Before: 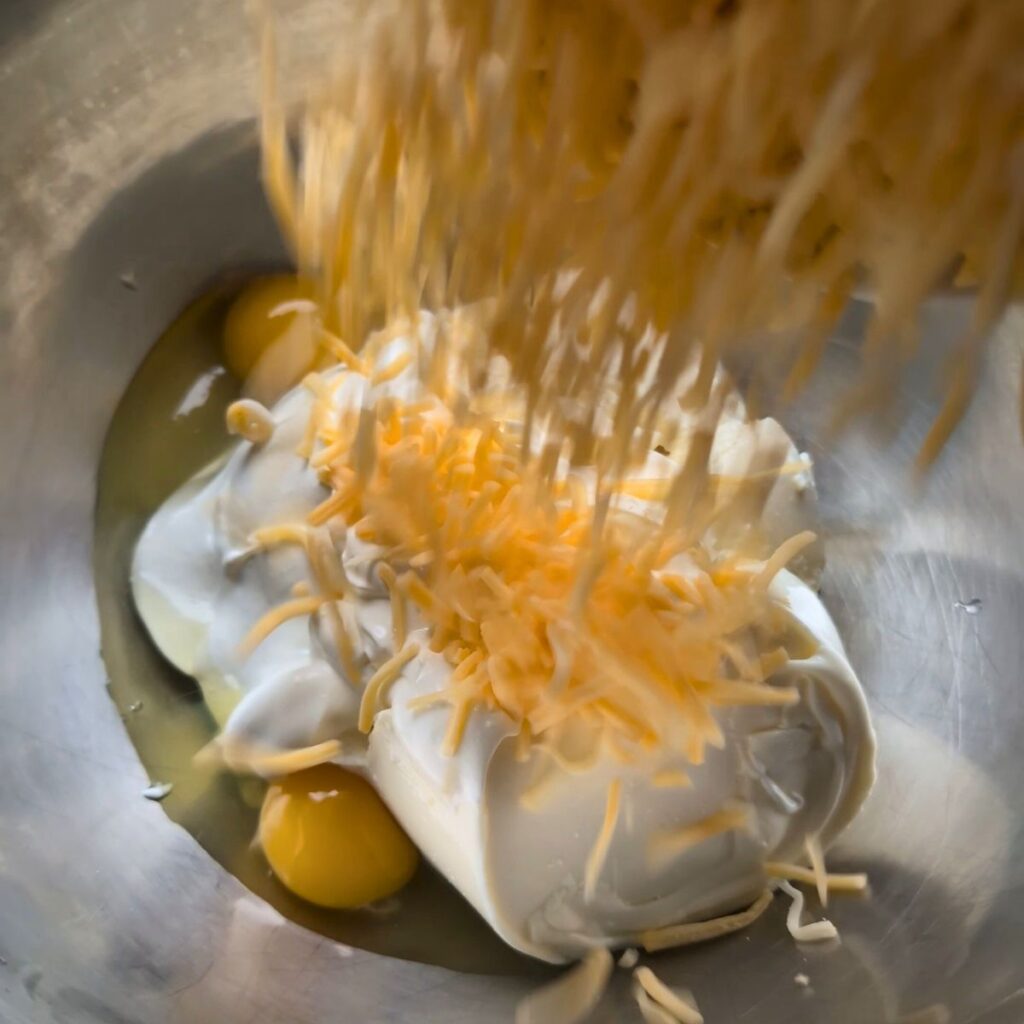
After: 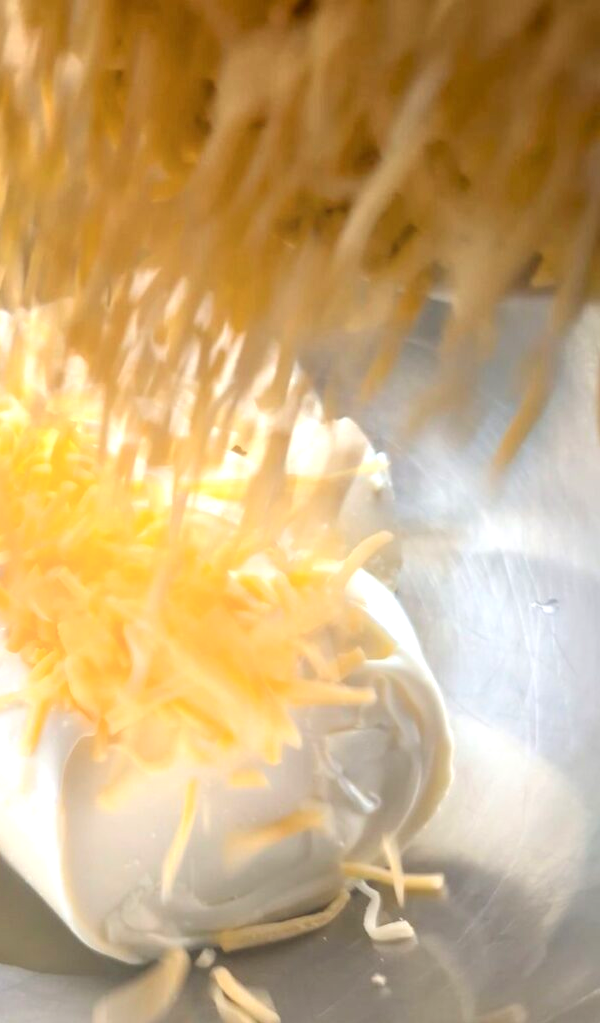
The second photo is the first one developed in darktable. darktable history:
crop: left 41.402%
bloom: size 38%, threshold 95%, strength 30%
local contrast: on, module defaults
exposure: black level correction 0, exposure 0.7 EV, compensate exposure bias true, compensate highlight preservation false
